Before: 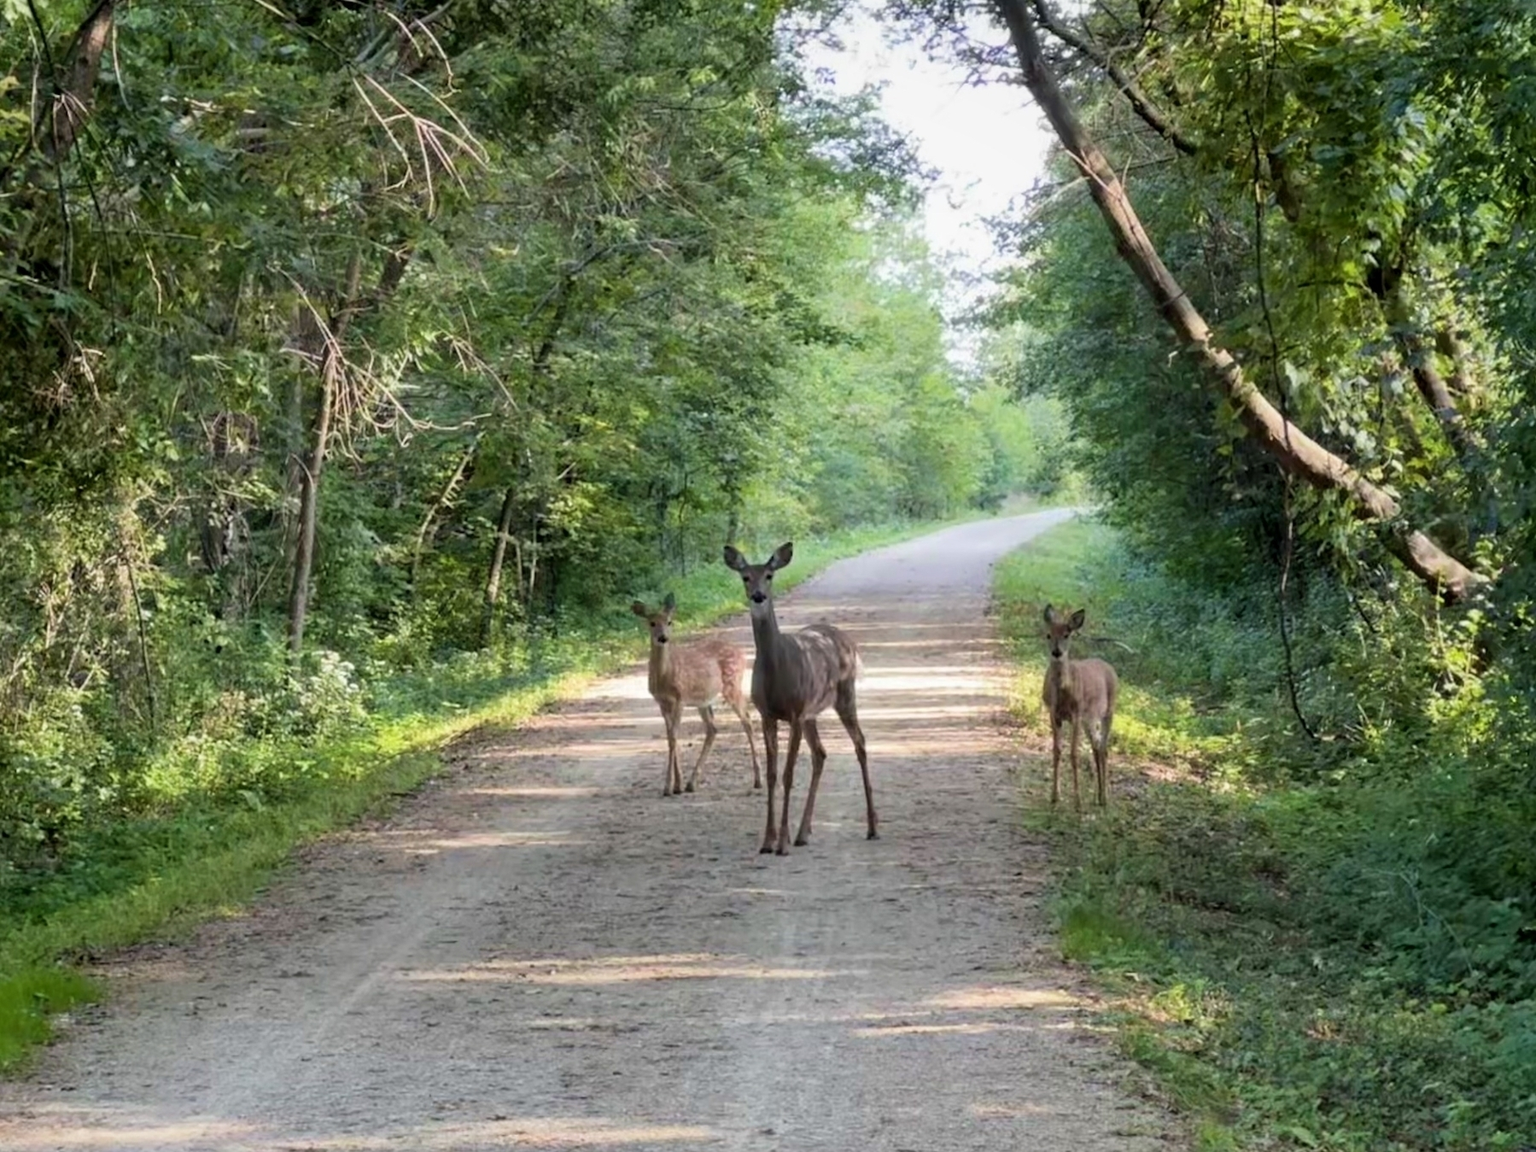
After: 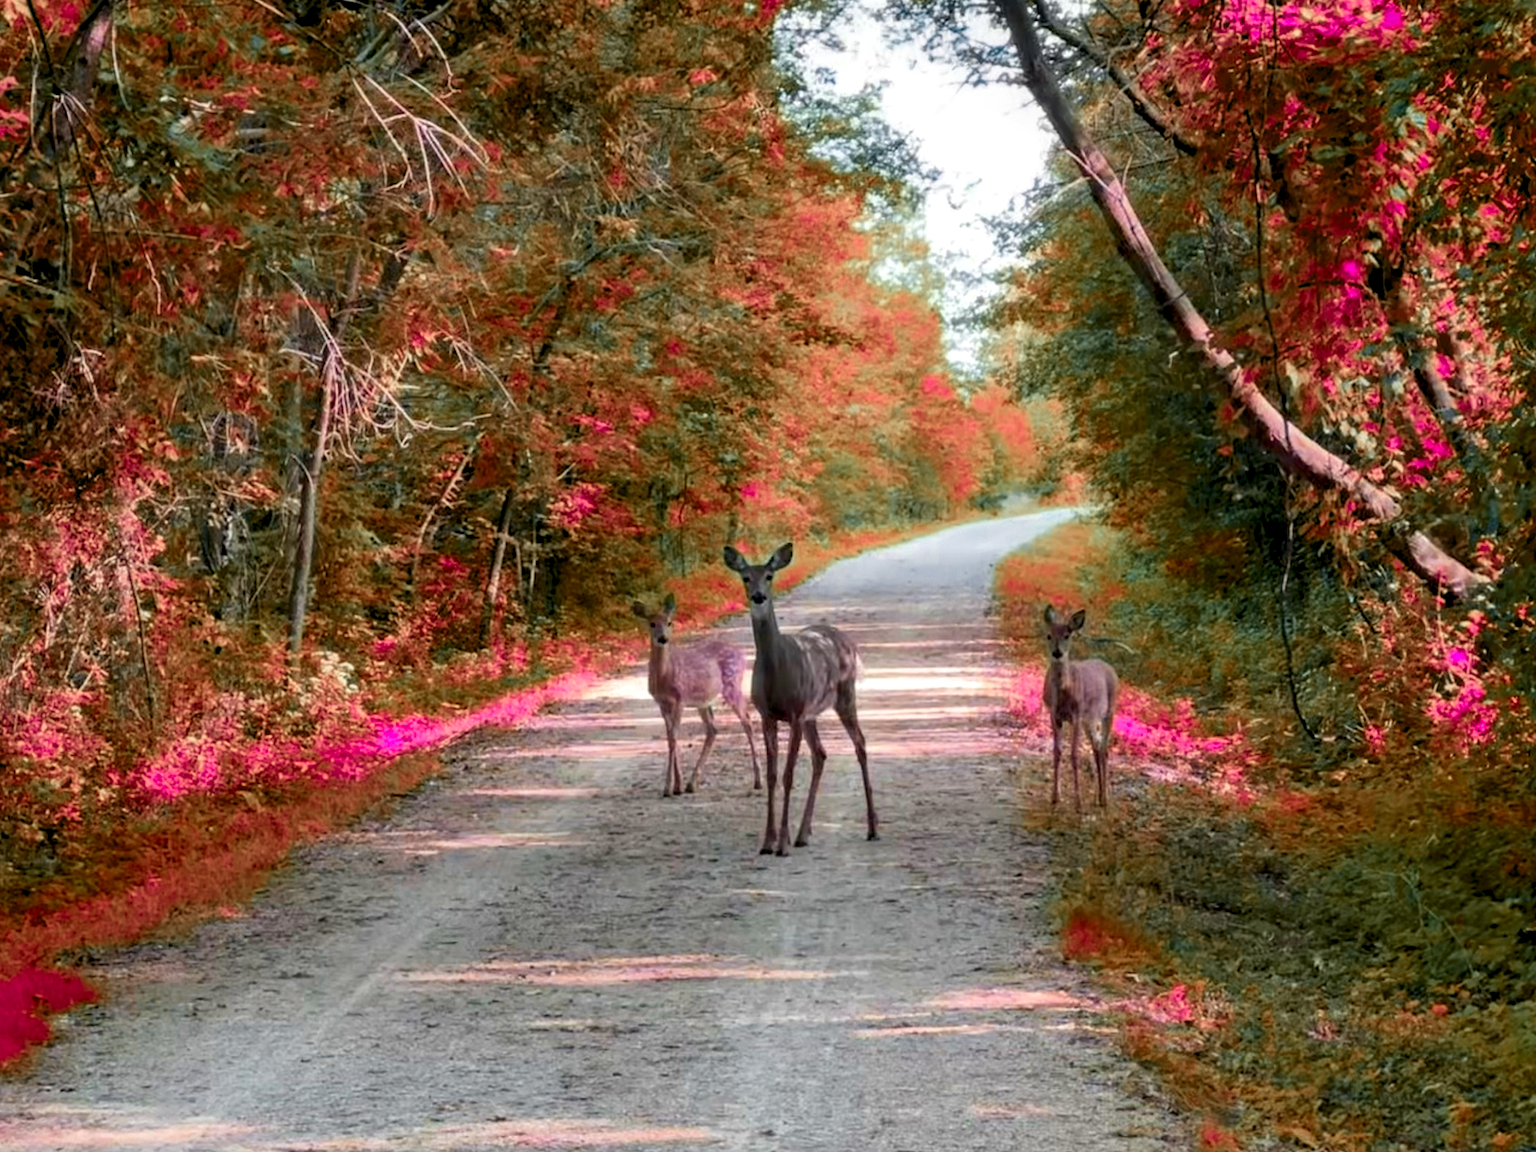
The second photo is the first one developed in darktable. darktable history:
tone equalizer: on, module defaults
color zones: curves: ch0 [(0.826, 0.353)]; ch1 [(0.242, 0.647) (0.889, 0.342)]; ch2 [(0.246, 0.089) (0.969, 0.068)]
crop and rotate: left 0.077%, bottom 0.008%
local contrast: highlights 23%, shadows 75%, midtone range 0.748
